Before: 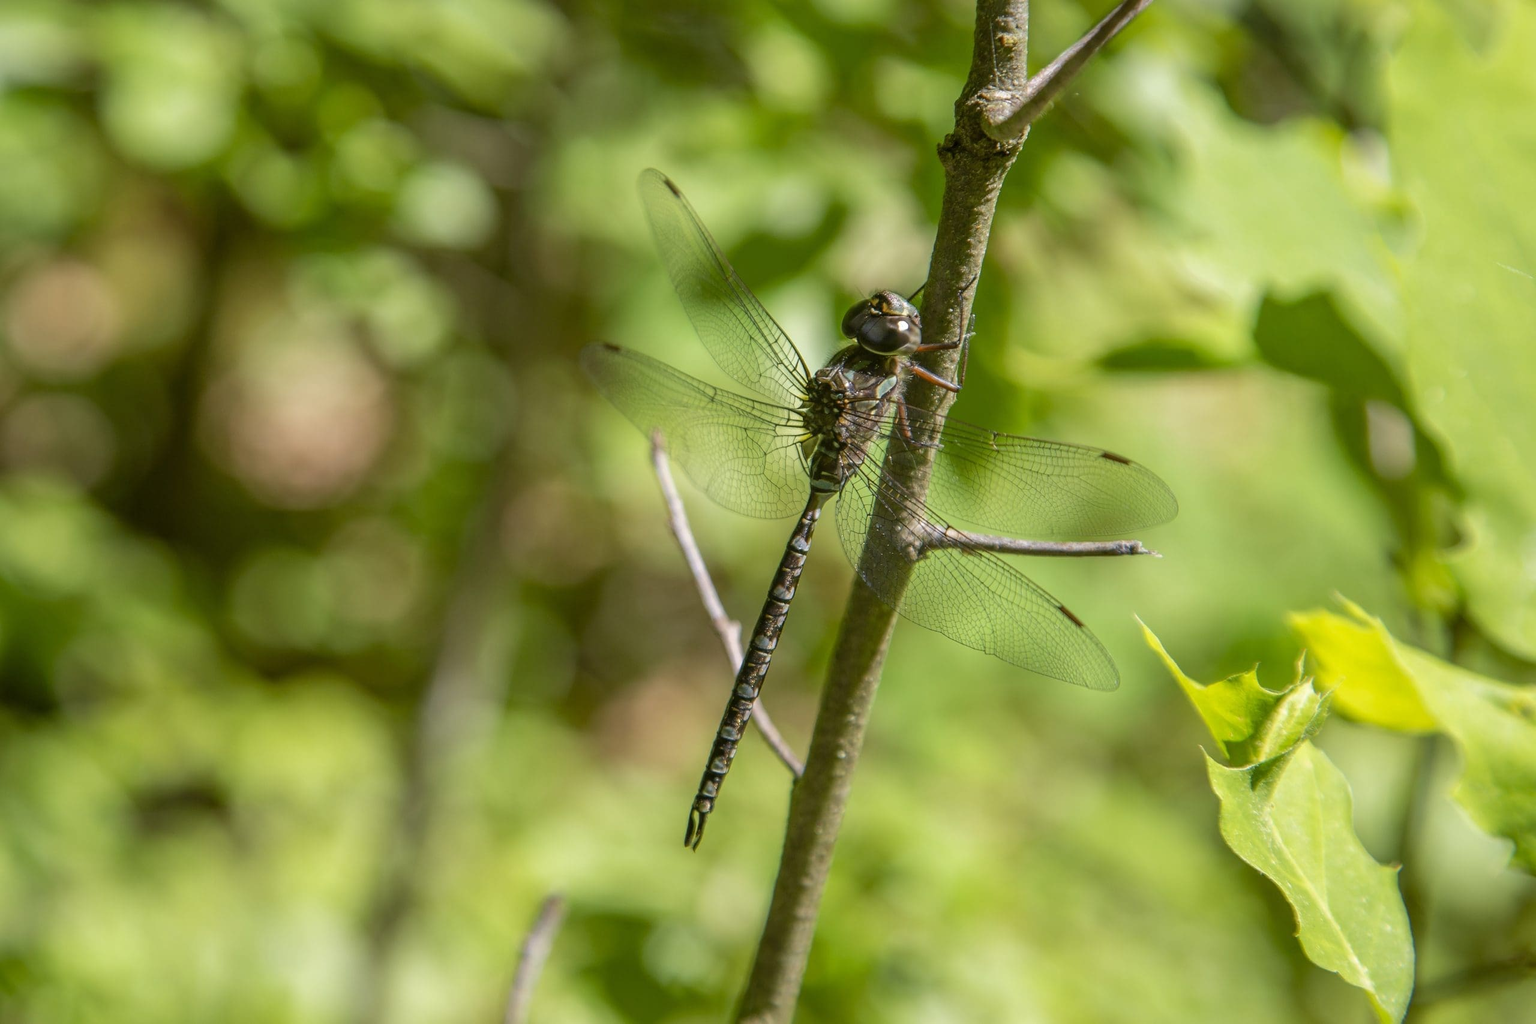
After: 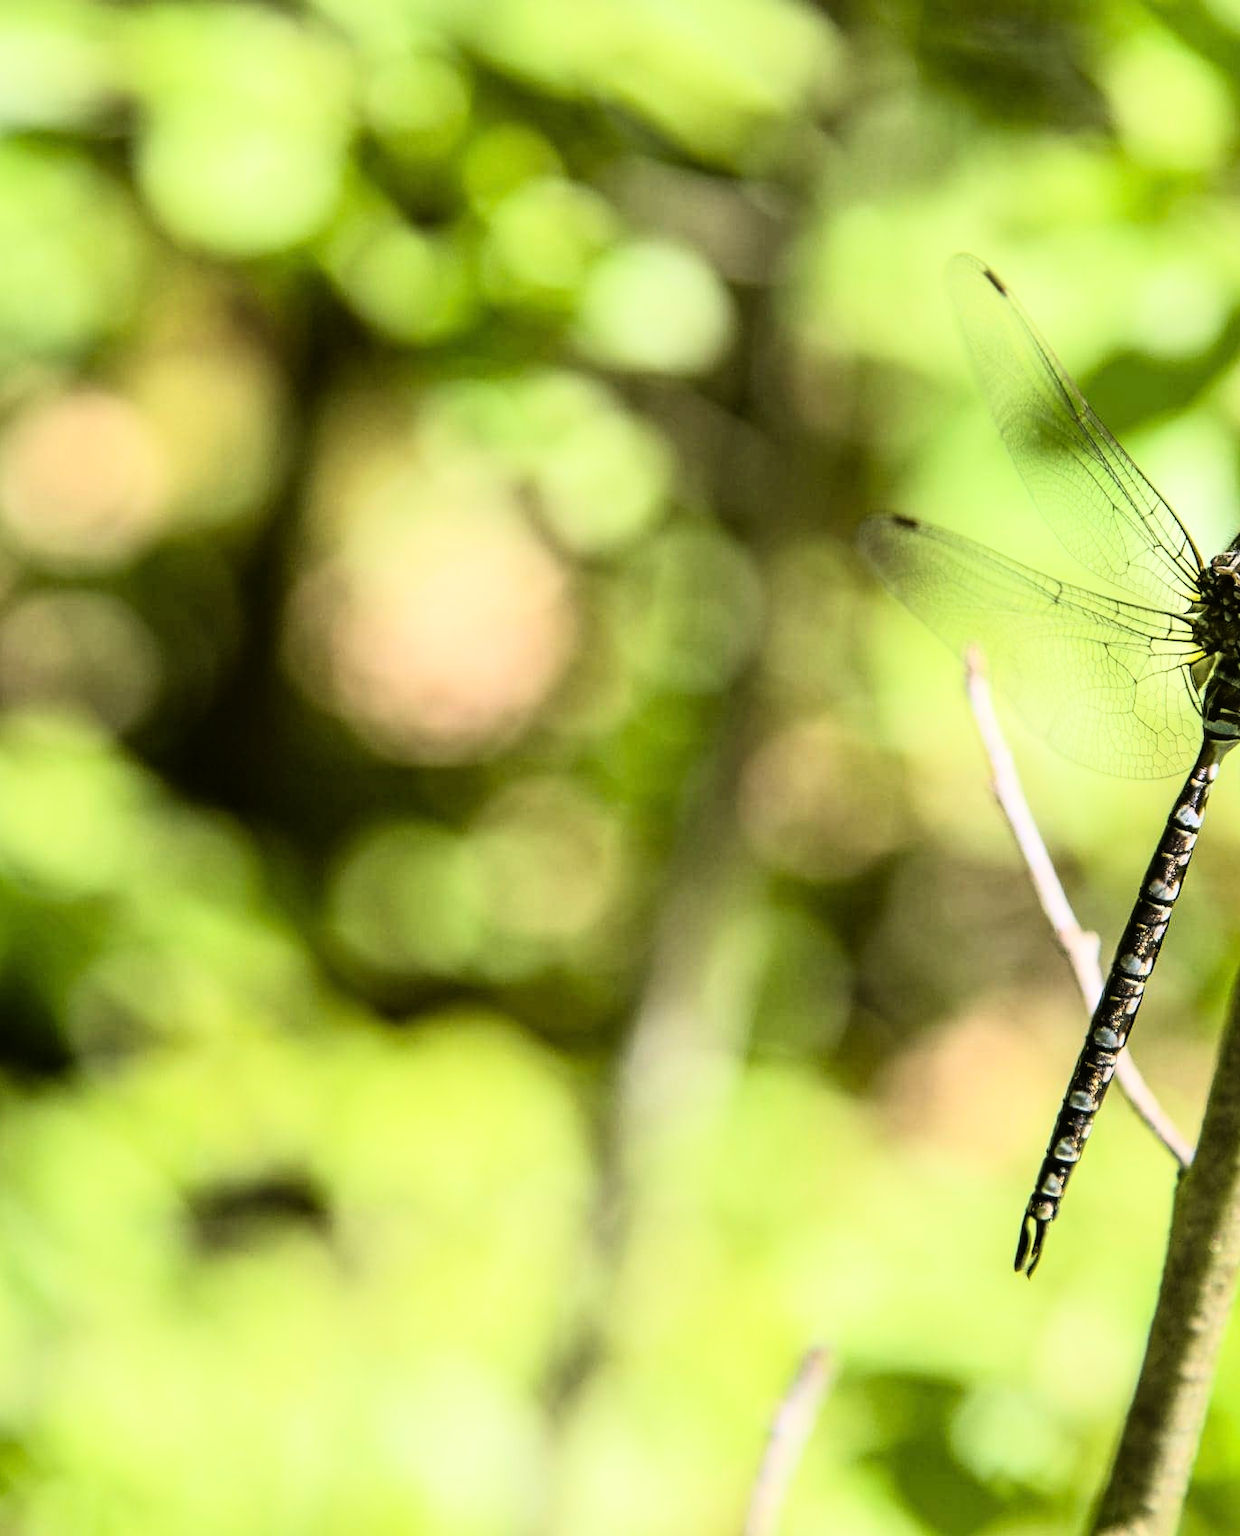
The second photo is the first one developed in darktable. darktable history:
rgb curve: curves: ch0 [(0, 0) (0.21, 0.15) (0.24, 0.21) (0.5, 0.75) (0.75, 0.96) (0.89, 0.99) (1, 1)]; ch1 [(0, 0.02) (0.21, 0.13) (0.25, 0.2) (0.5, 0.67) (0.75, 0.9) (0.89, 0.97) (1, 1)]; ch2 [(0, 0.02) (0.21, 0.13) (0.25, 0.2) (0.5, 0.67) (0.75, 0.9) (0.89, 0.97) (1, 1)], compensate middle gray true
crop: left 0.587%, right 45.588%, bottom 0.086%
